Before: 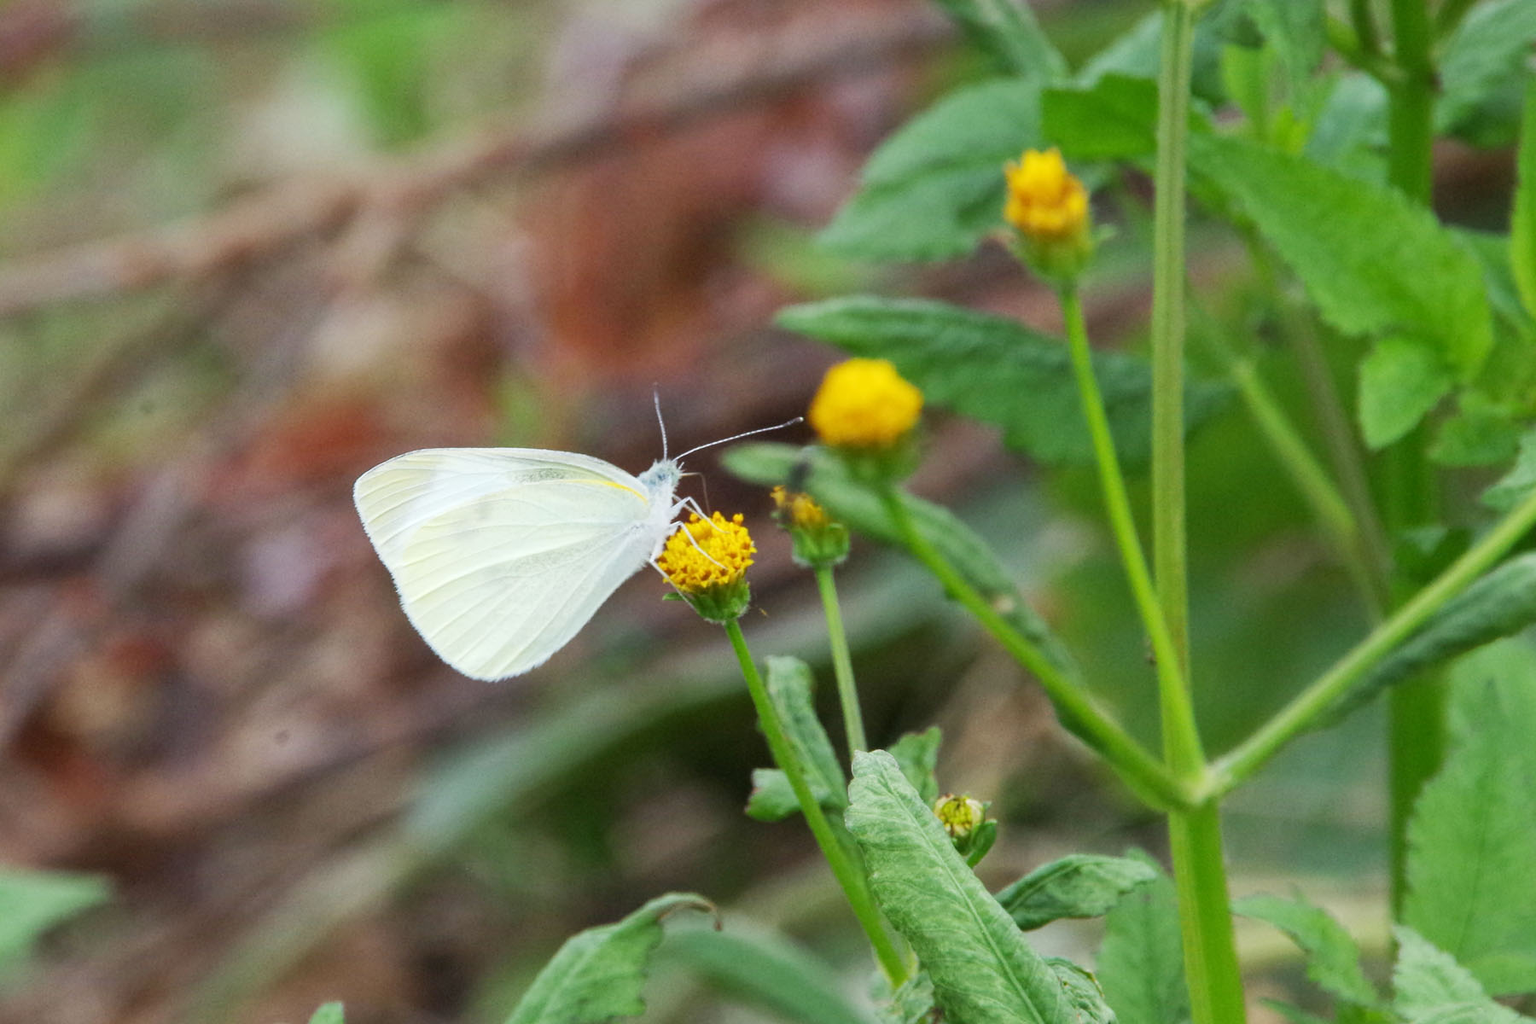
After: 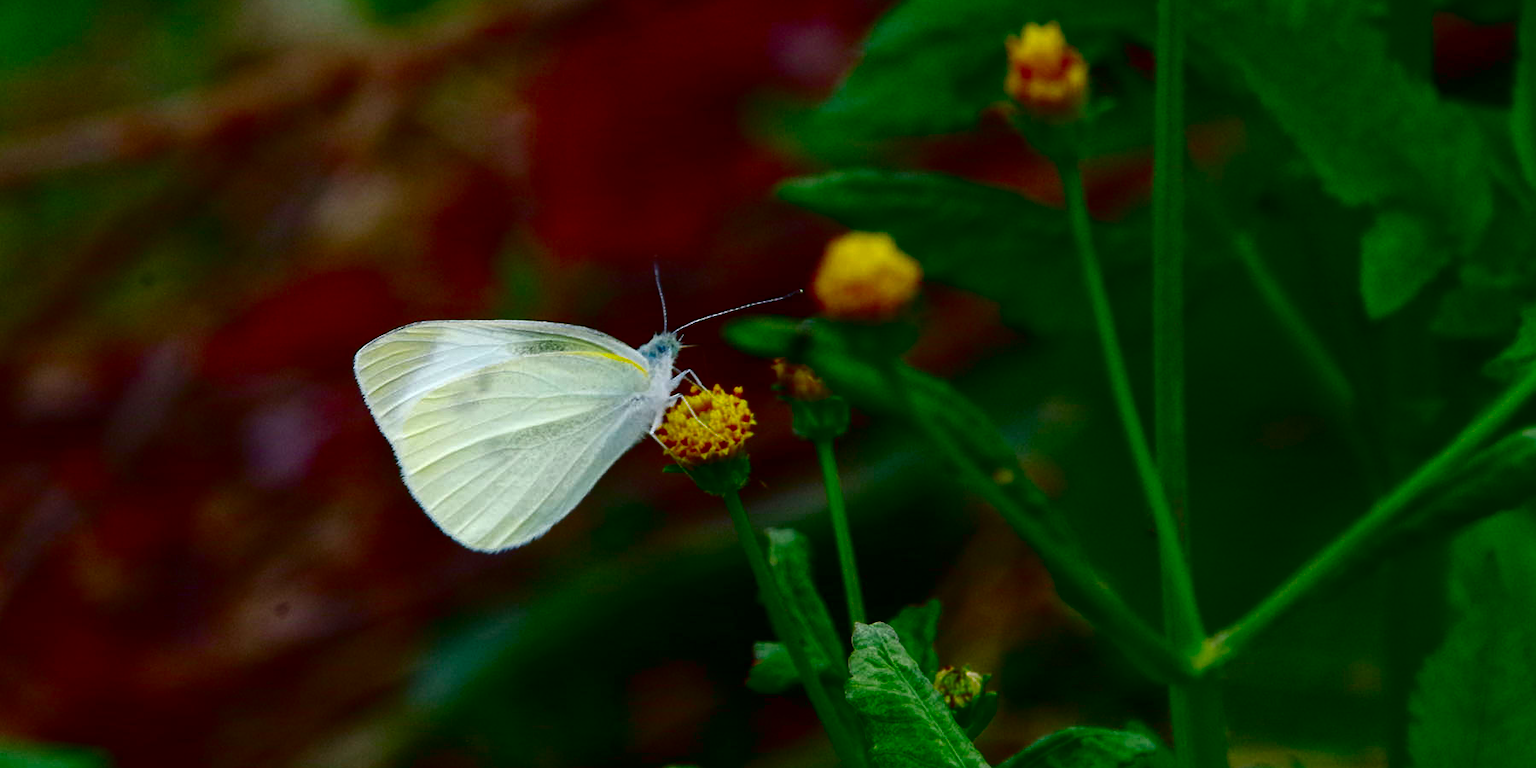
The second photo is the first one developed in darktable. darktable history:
crop and rotate: top 12.5%, bottom 12.5%
contrast brightness saturation: brightness -1, saturation 1
